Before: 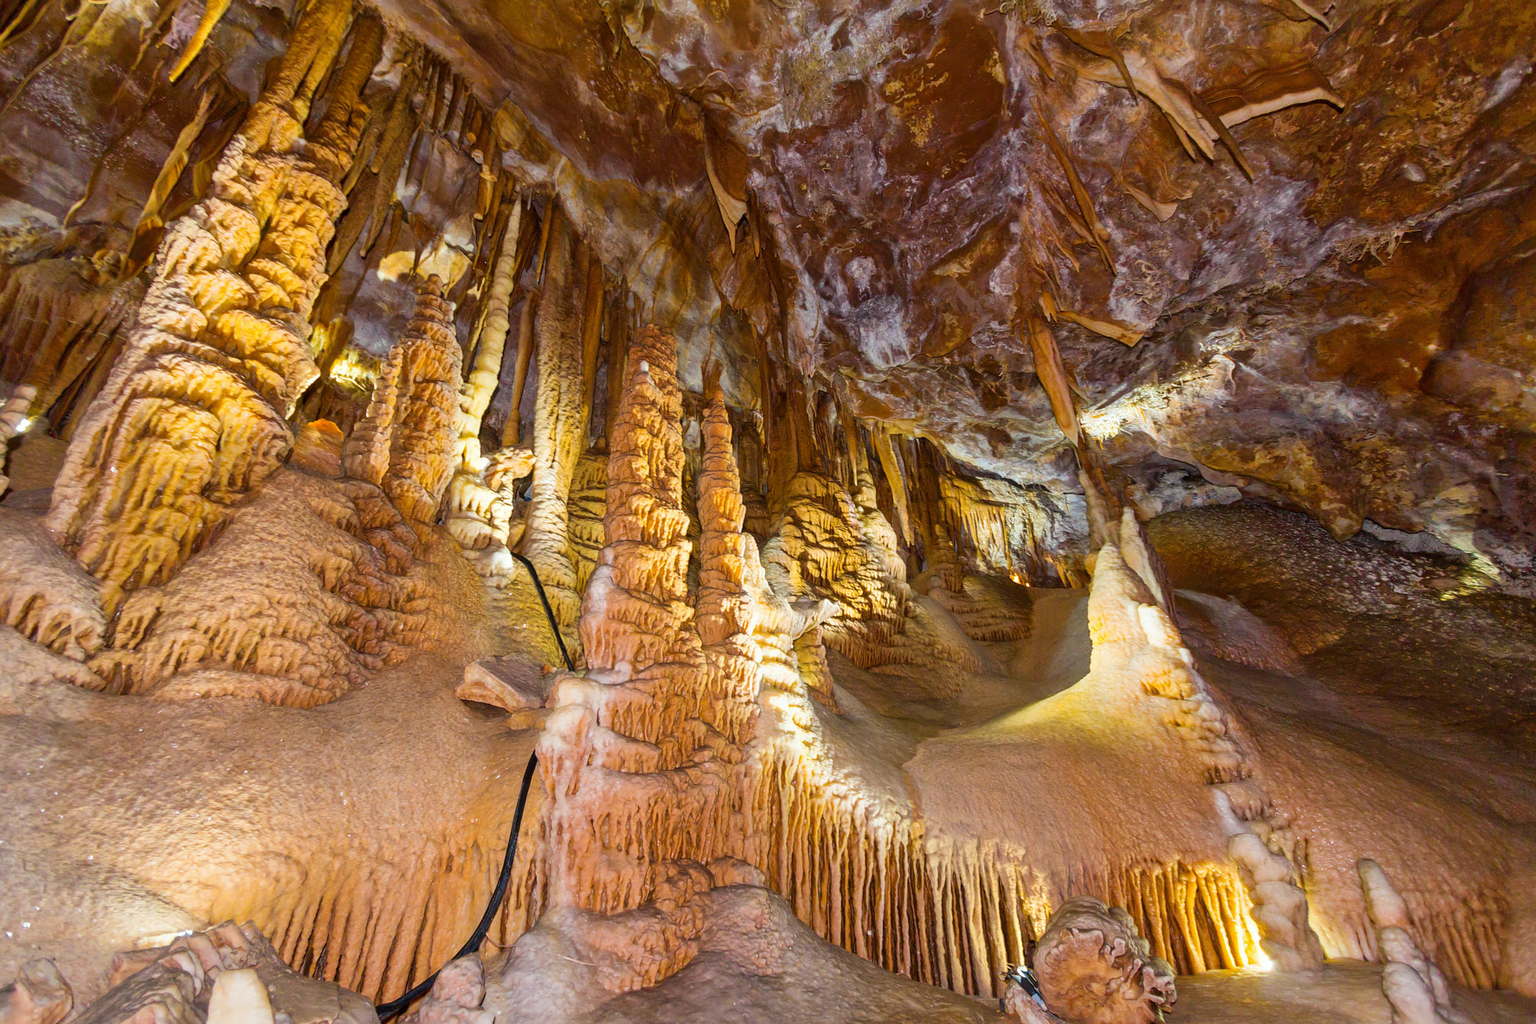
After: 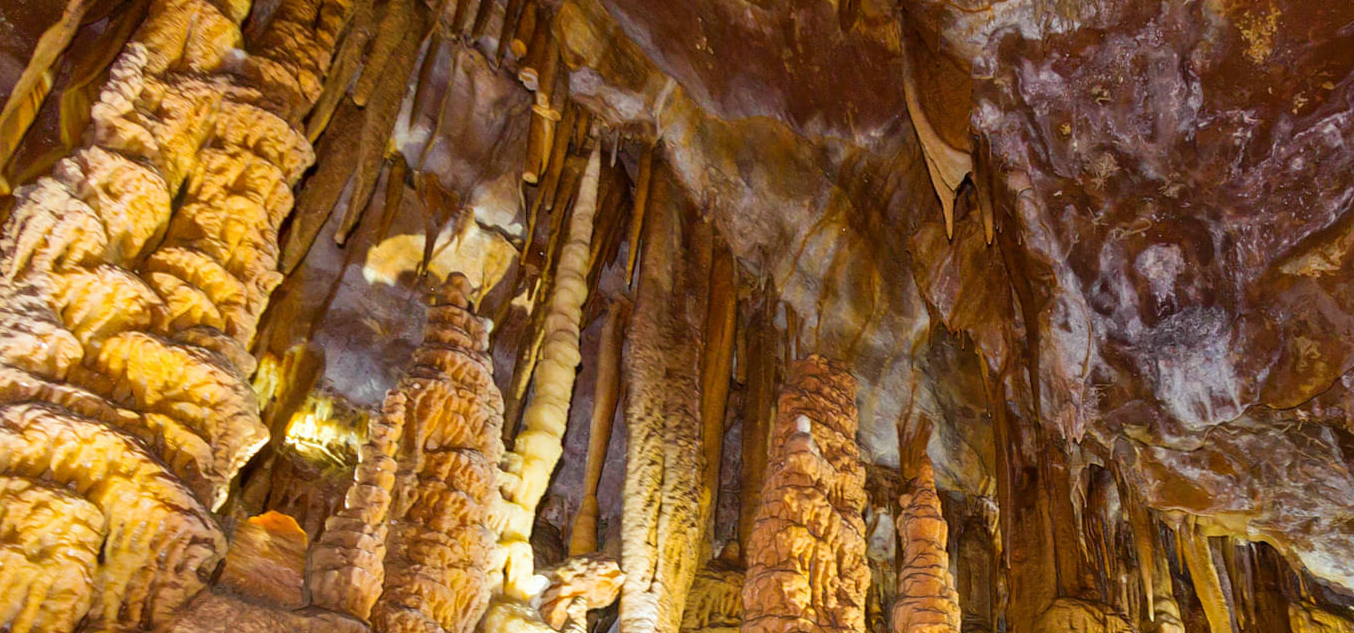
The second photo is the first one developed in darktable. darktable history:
crop: left 10.204%, top 10.65%, right 36.266%, bottom 51.786%
